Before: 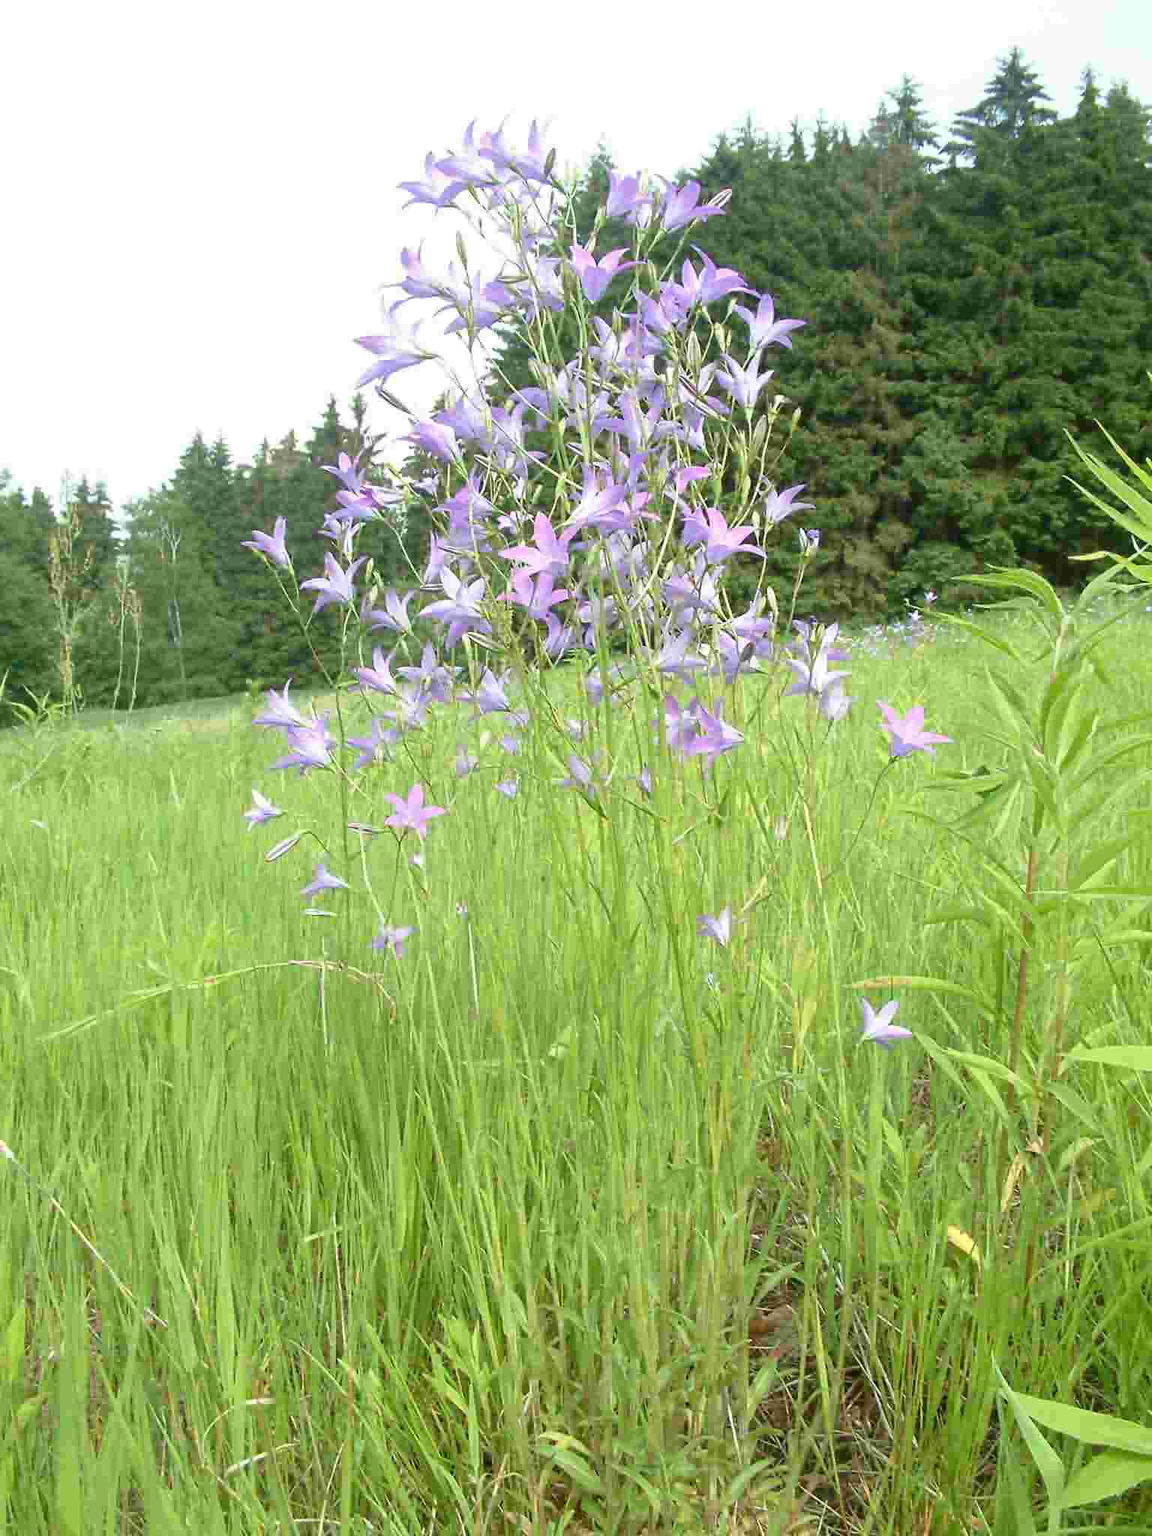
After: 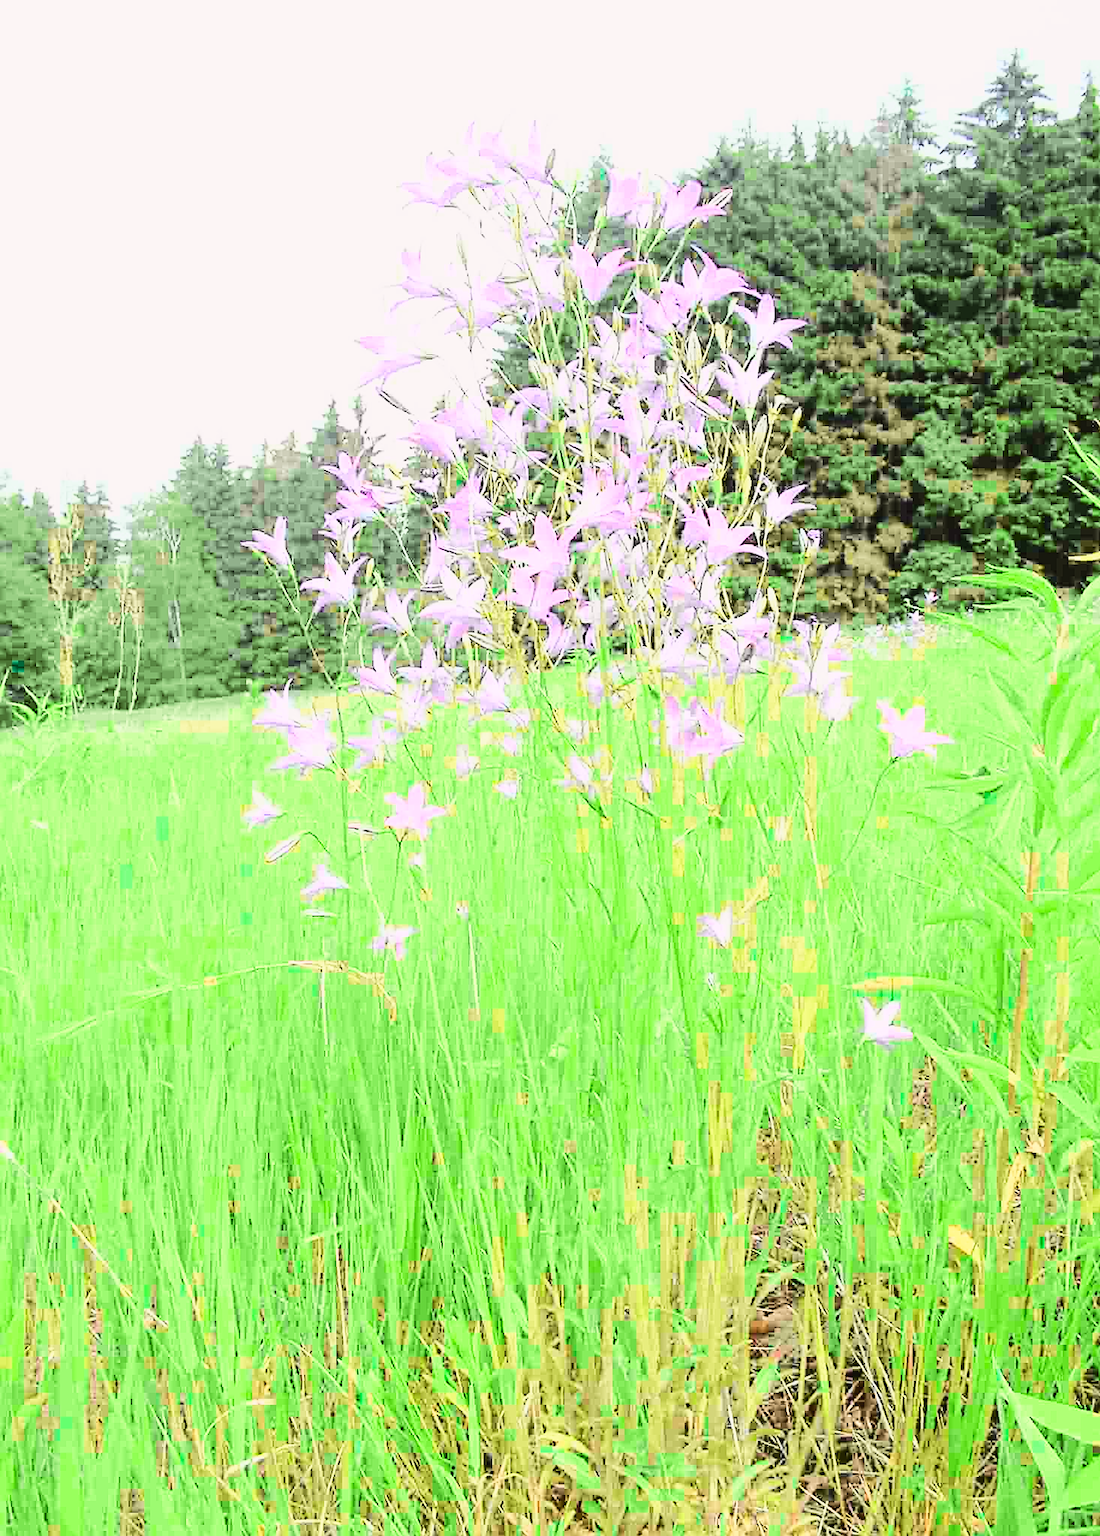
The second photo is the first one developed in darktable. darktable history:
tone curve: curves: ch0 [(0, 0.032) (0.094, 0.08) (0.265, 0.208) (0.41, 0.417) (0.498, 0.496) (0.638, 0.673) (0.845, 0.828) (0.994, 0.964)]; ch1 [(0, 0) (0.161, 0.092) (0.37, 0.302) (0.417, 0.434) (0.492, 0.502) (0.576, 0.589) (0.644, 0.638) (0.725, 0.765) (1, 1)]; ch2 [(0, 0) (0.352, 0.403) (0.45, 0.469) (0.521, 0.515) (0.55, 0.528) (0.589, 0.576) (1, 1)], color space Lab, independent channels, preserve colors none
sharpen: on, module defaults
crop: right 4.453%, bottom 0.027%
base curve: curves: ch0 [(0, 0) (0.007, 0.004) (0.027, 0.03) (0.046, 0.07) (0.207, 0.54) (0.442, 0.872) (0.673, 0.972) (1, 1)]
